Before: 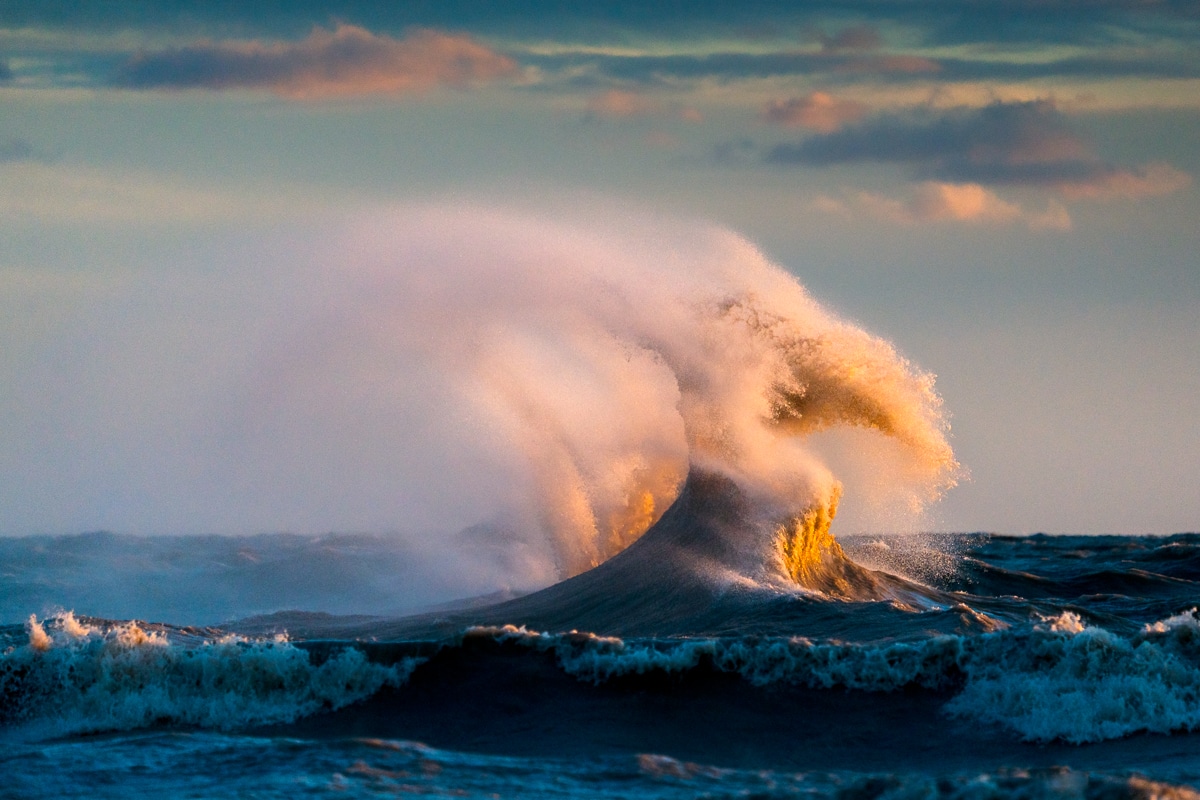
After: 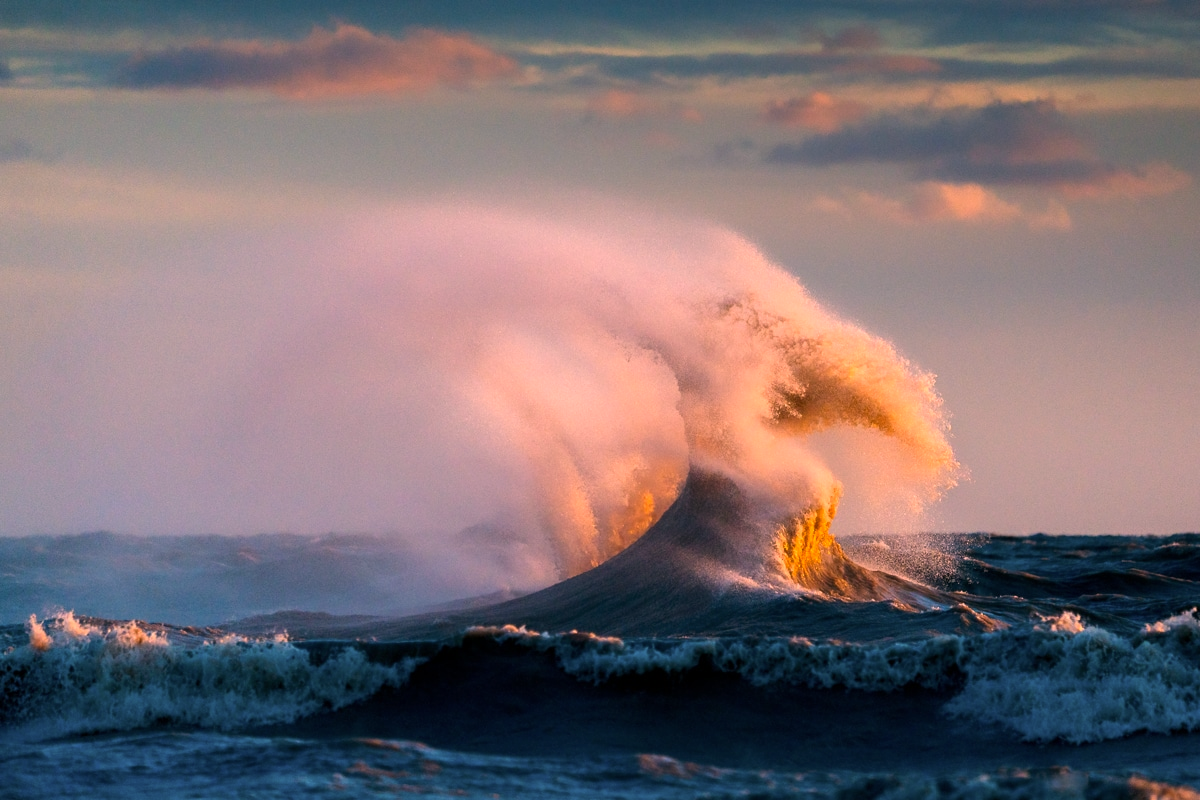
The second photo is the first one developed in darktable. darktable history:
color correction: highlights a* 14.6, highlights b* 4.88
